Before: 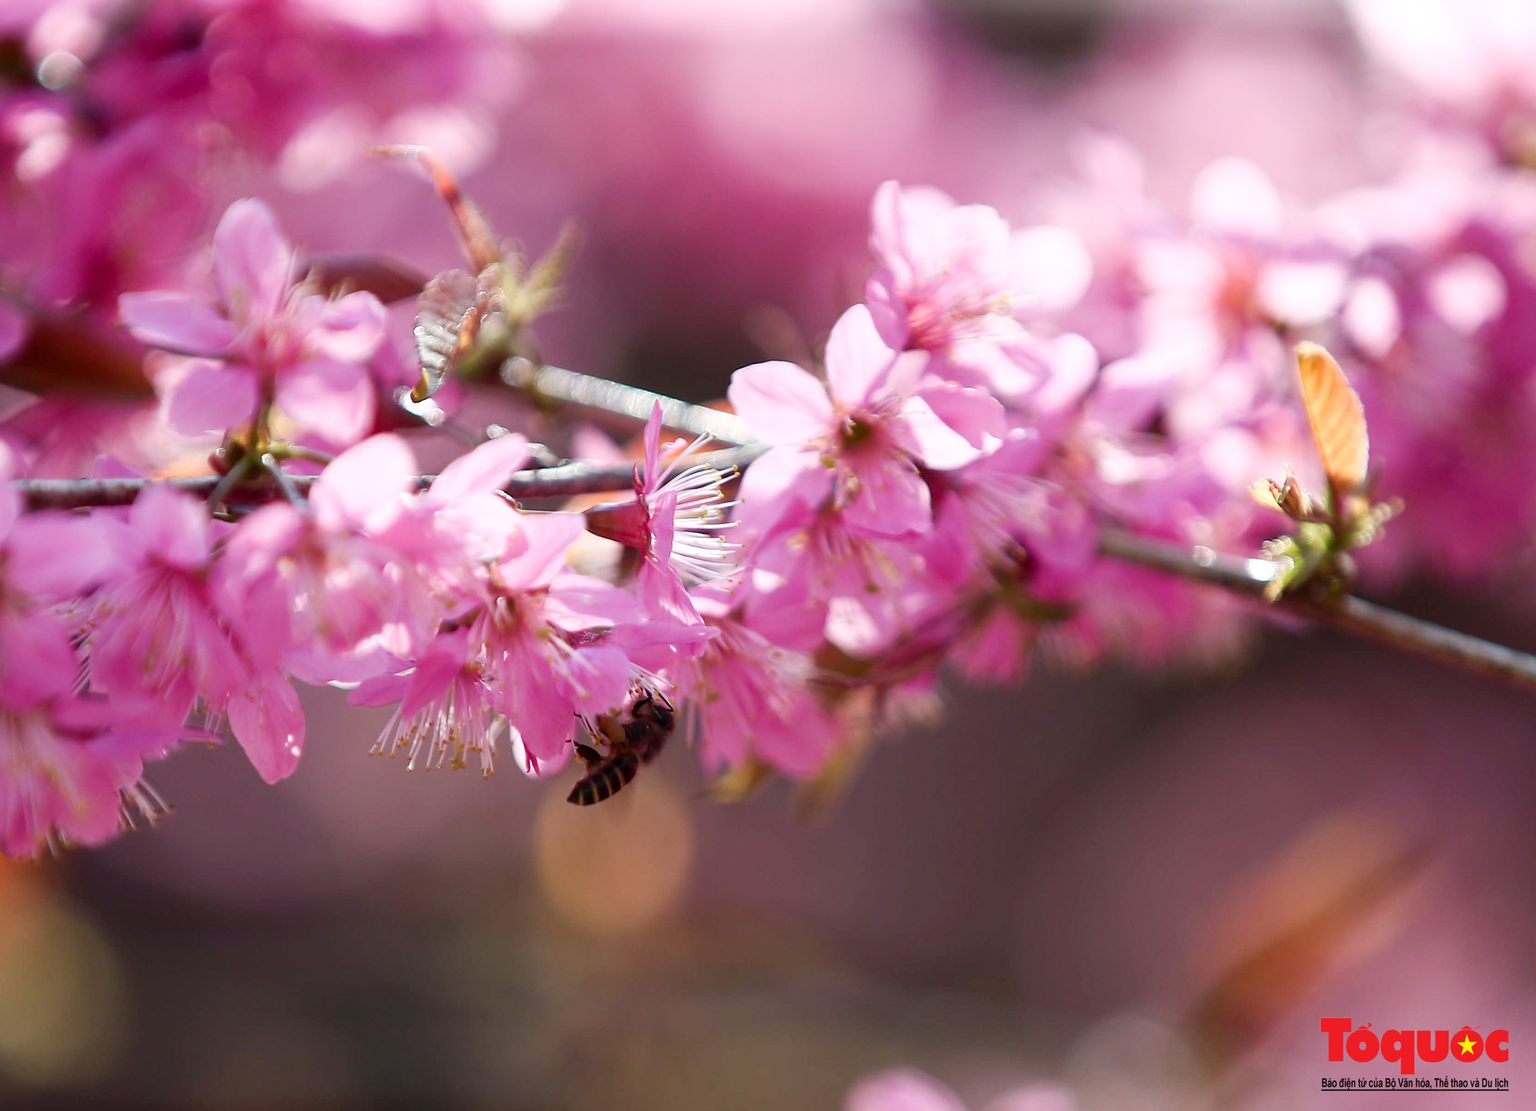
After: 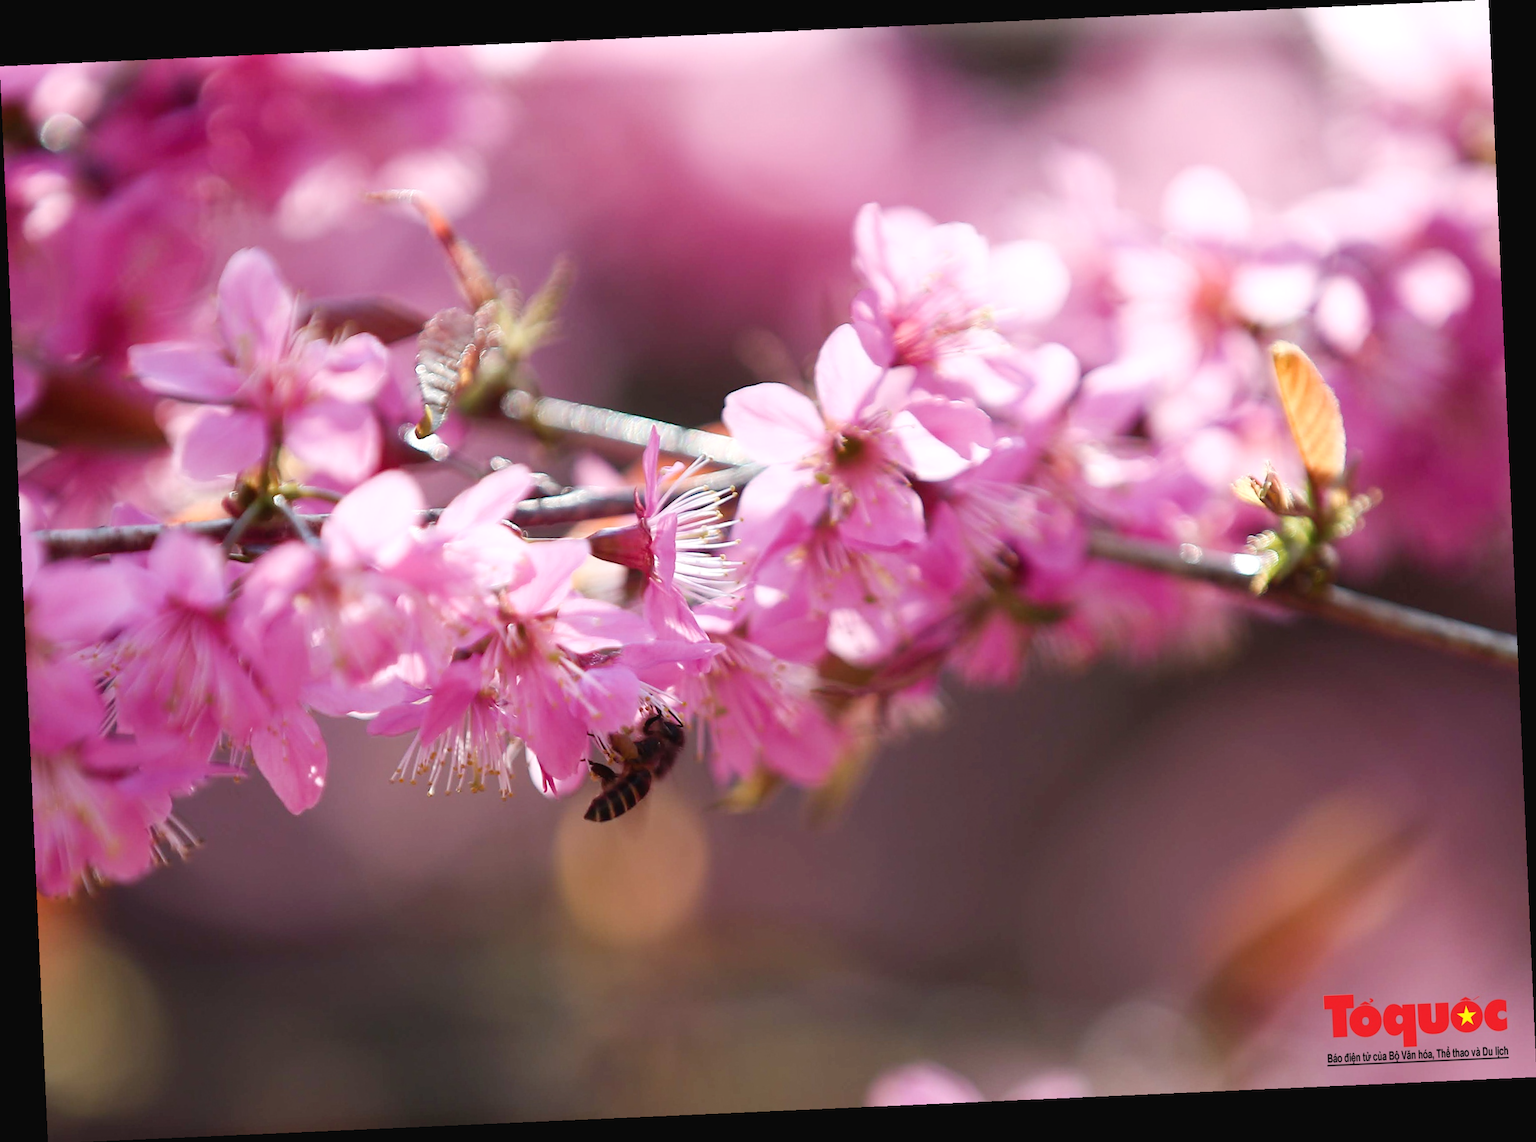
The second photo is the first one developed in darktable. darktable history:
rotate and perspective: rotation -2.56°, automatic cropping off
exposure: black level correction -0.003, exposure 0.04 EV, compensate highlight preservation false
